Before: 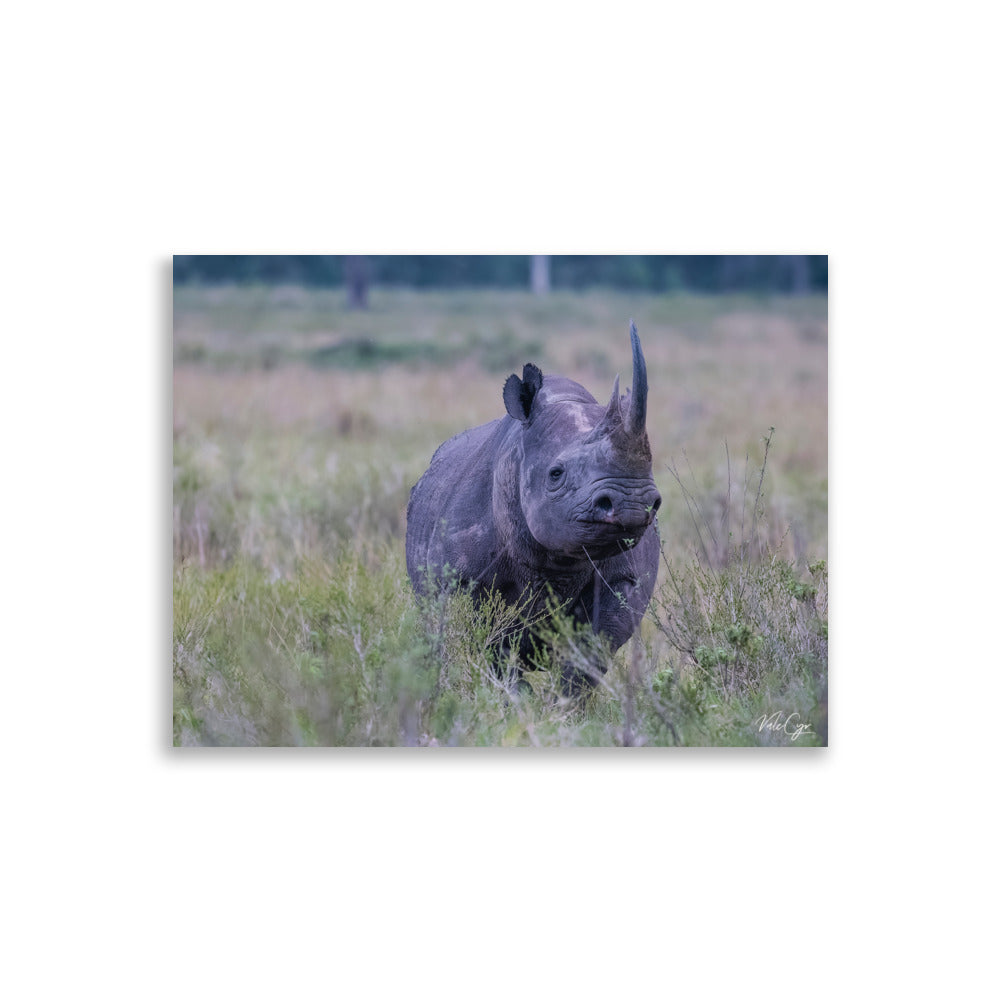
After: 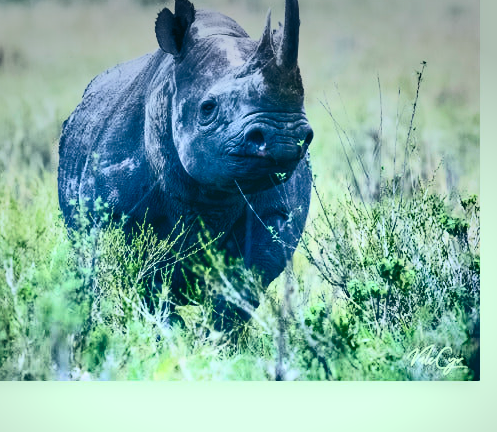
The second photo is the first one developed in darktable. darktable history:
contrast brightness saturation: contrast 0.827, brightness 0.586, saturation 0.601
vignetting: fall-off radius 101.18%, center (-0.027, 0.398), width/height ratio 1.338
shadows and highlights: soften with gaussian
crop: left 34.813%, top 36.662%, right 14.831%, bottom 20.074%
color correction: highlights a* -19.54, highlights b* 9.8, shadows a* -20.85, shadows b* -10.62
